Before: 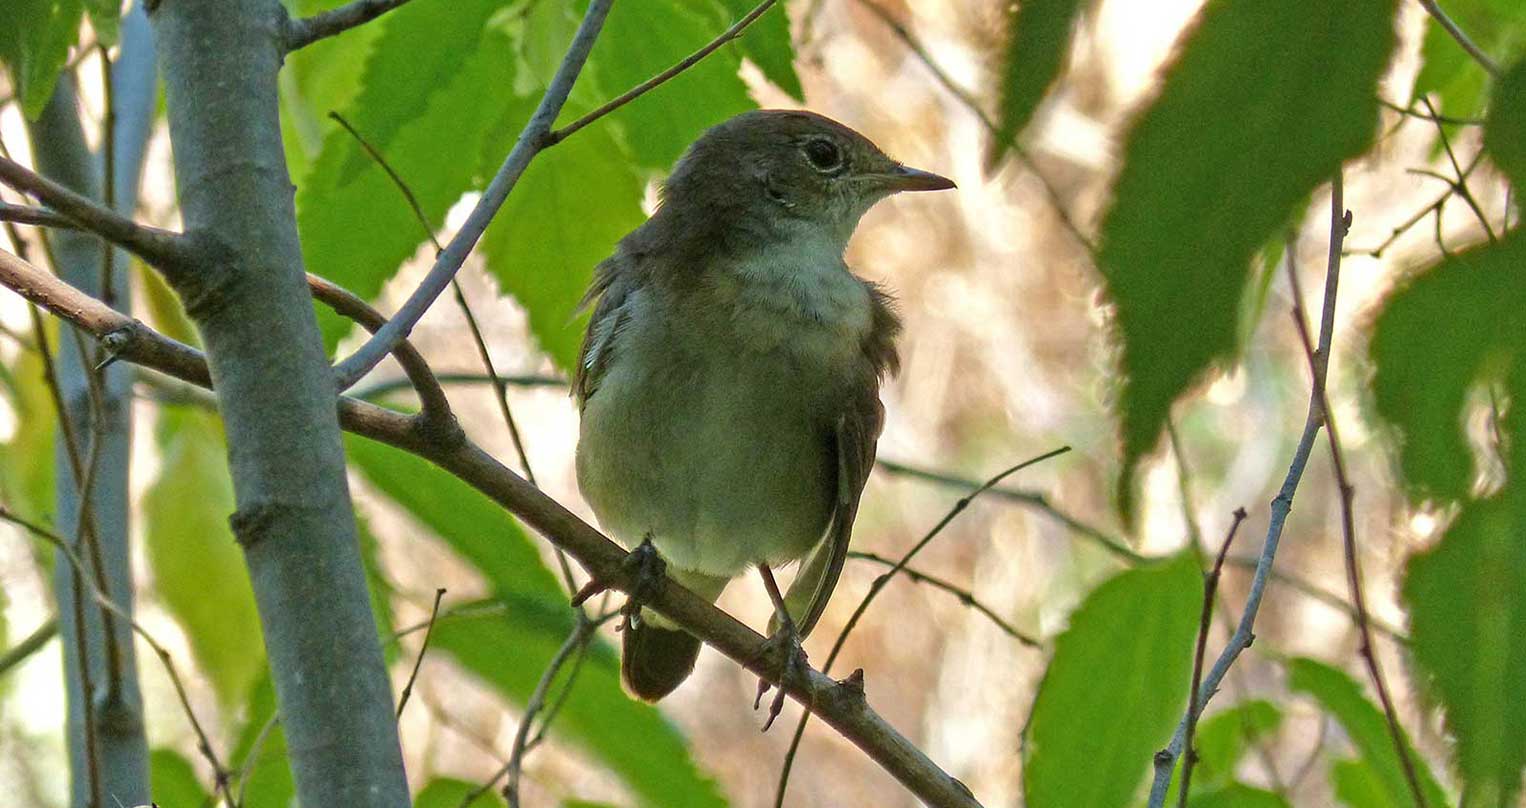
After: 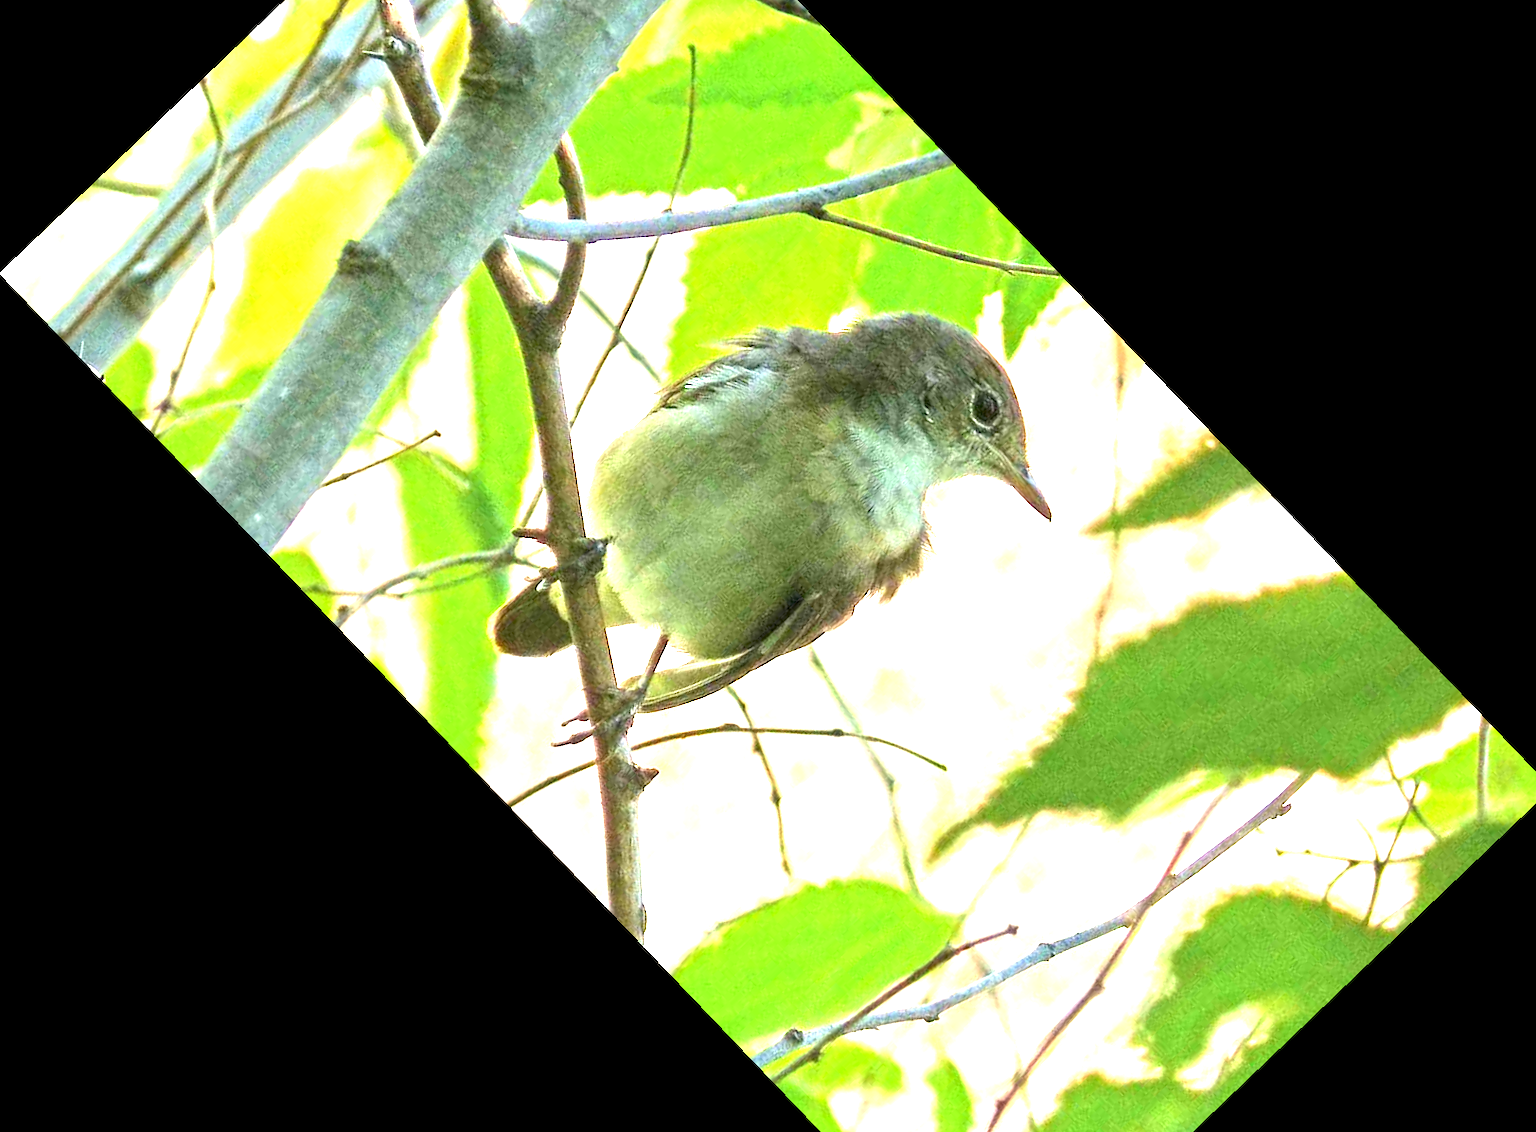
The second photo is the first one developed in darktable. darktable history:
exposure: exposure 2.207 EV, compensate highlight preservation false
crop and rotate: angle -46.26°, top 16.234%, right 0.912%, bottom 11.704%
